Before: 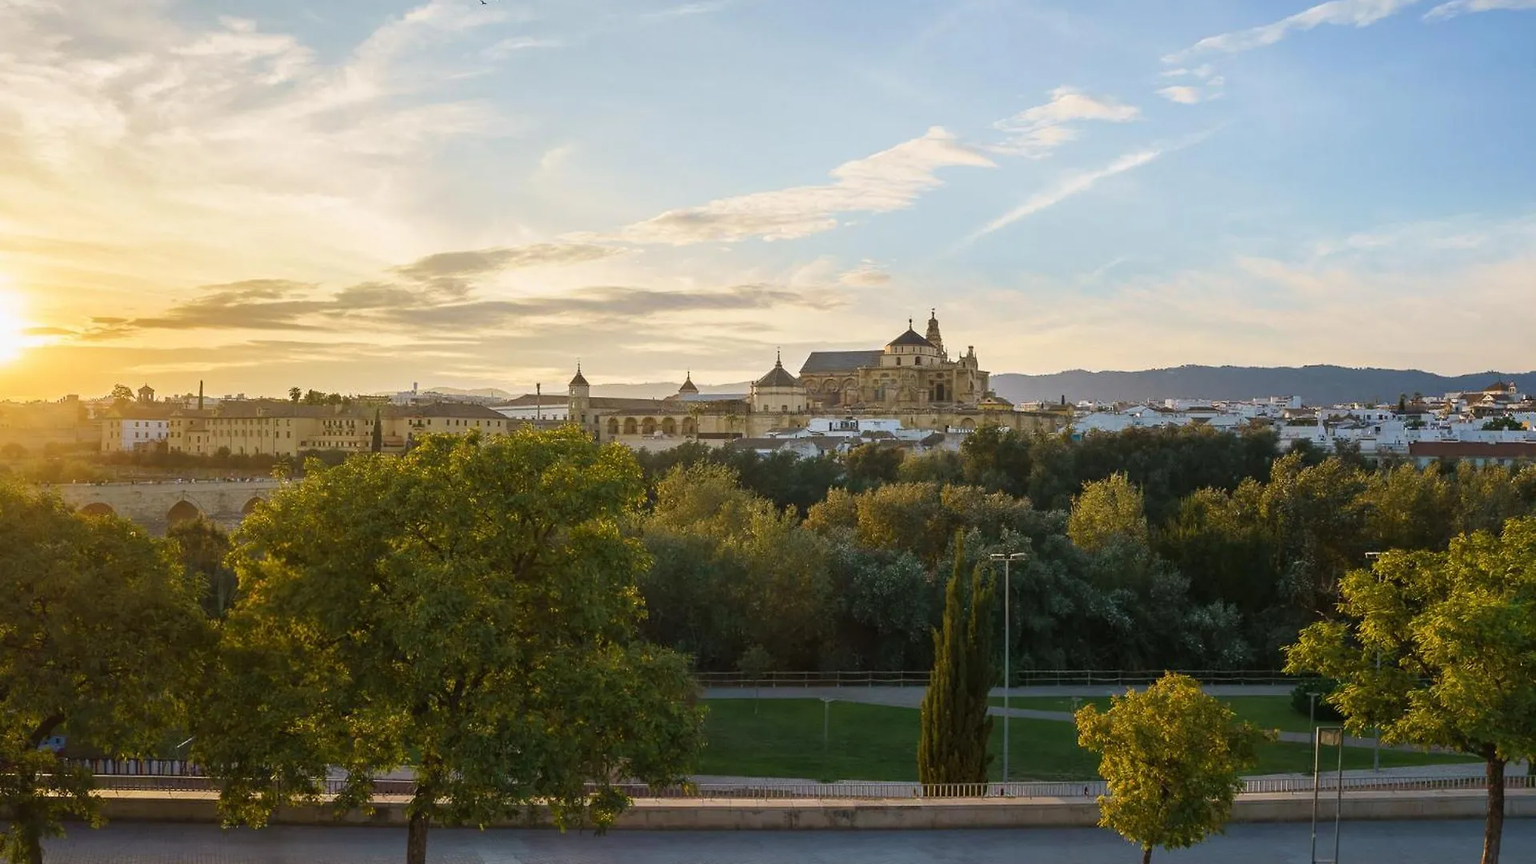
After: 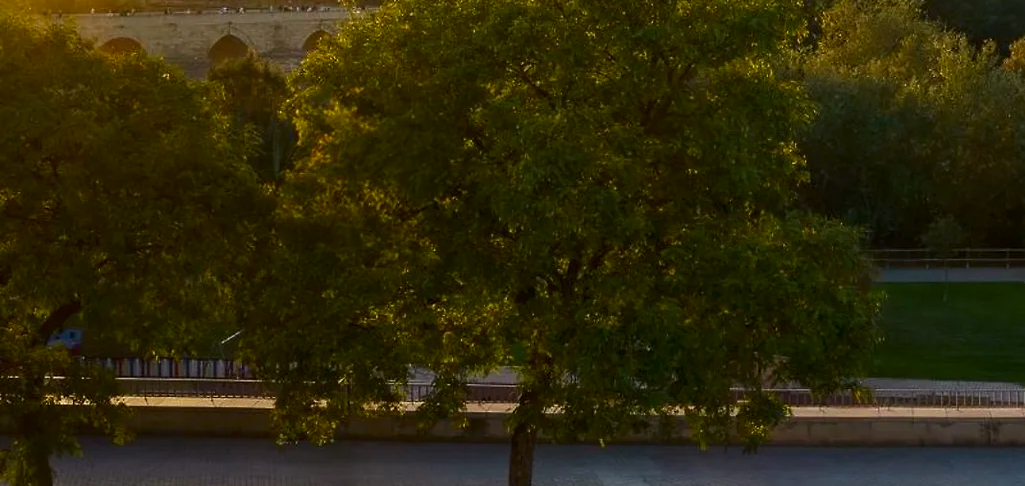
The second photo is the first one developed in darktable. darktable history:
crop and rotate: top 54.778%, right 46.61%, bottom 0.159%
contrast brightness saturation: contrast 0.07, brightness -0.14, saturation 0.11
